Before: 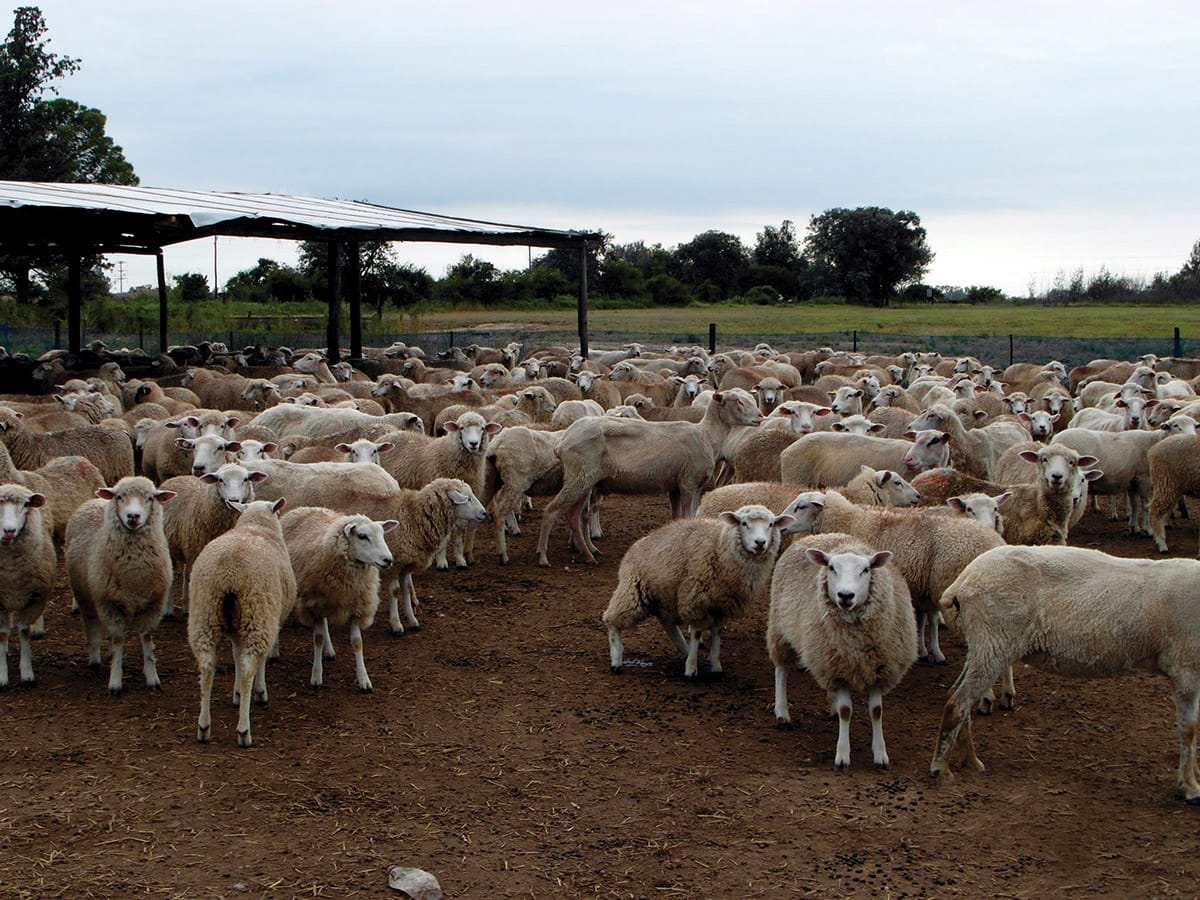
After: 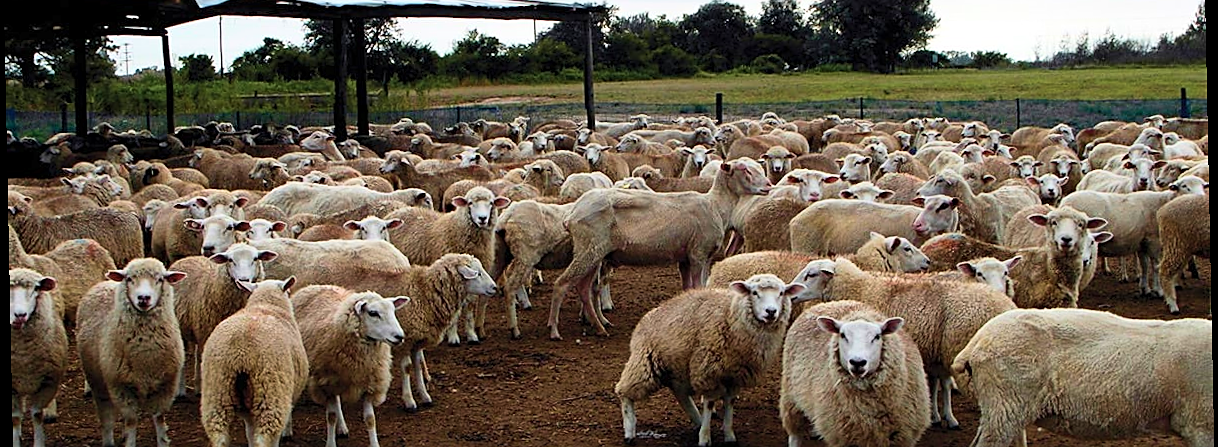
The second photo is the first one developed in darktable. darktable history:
crop and rotate: top 26.056%, bottom 25.543%
velvia: on, module defaults
contrast brightness saturation: contrast 0.2, brightness 0.16, saturation 0.22
rotate and perspective: rotation -1.17°, automatic cropping off
sharpen: on, module defaults
